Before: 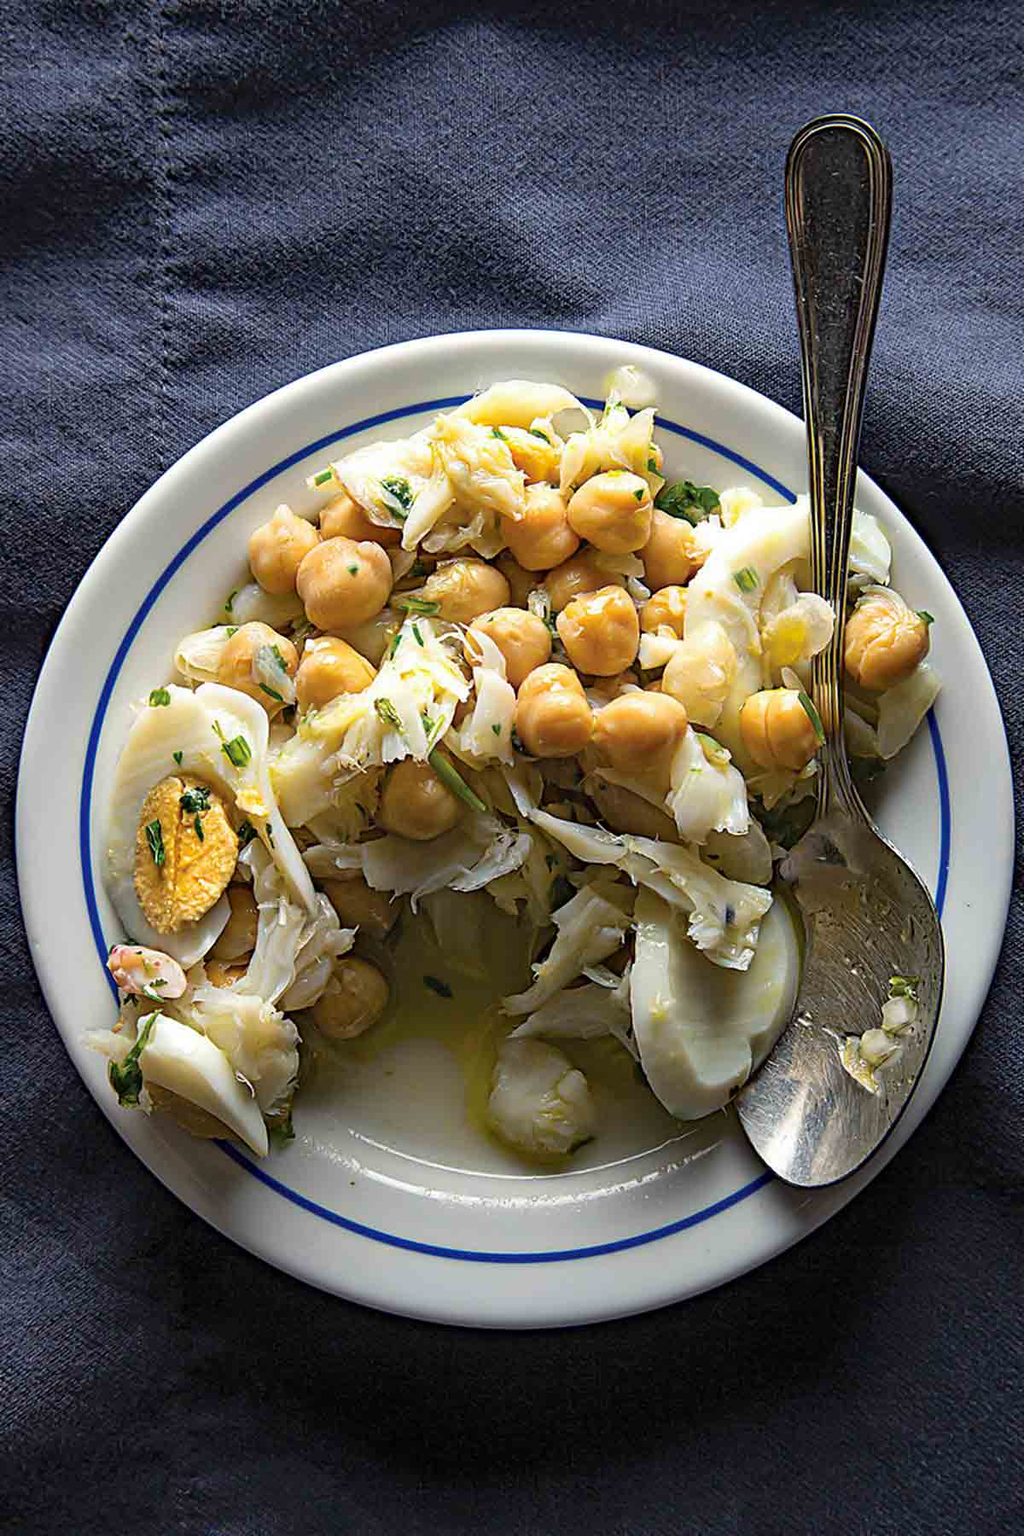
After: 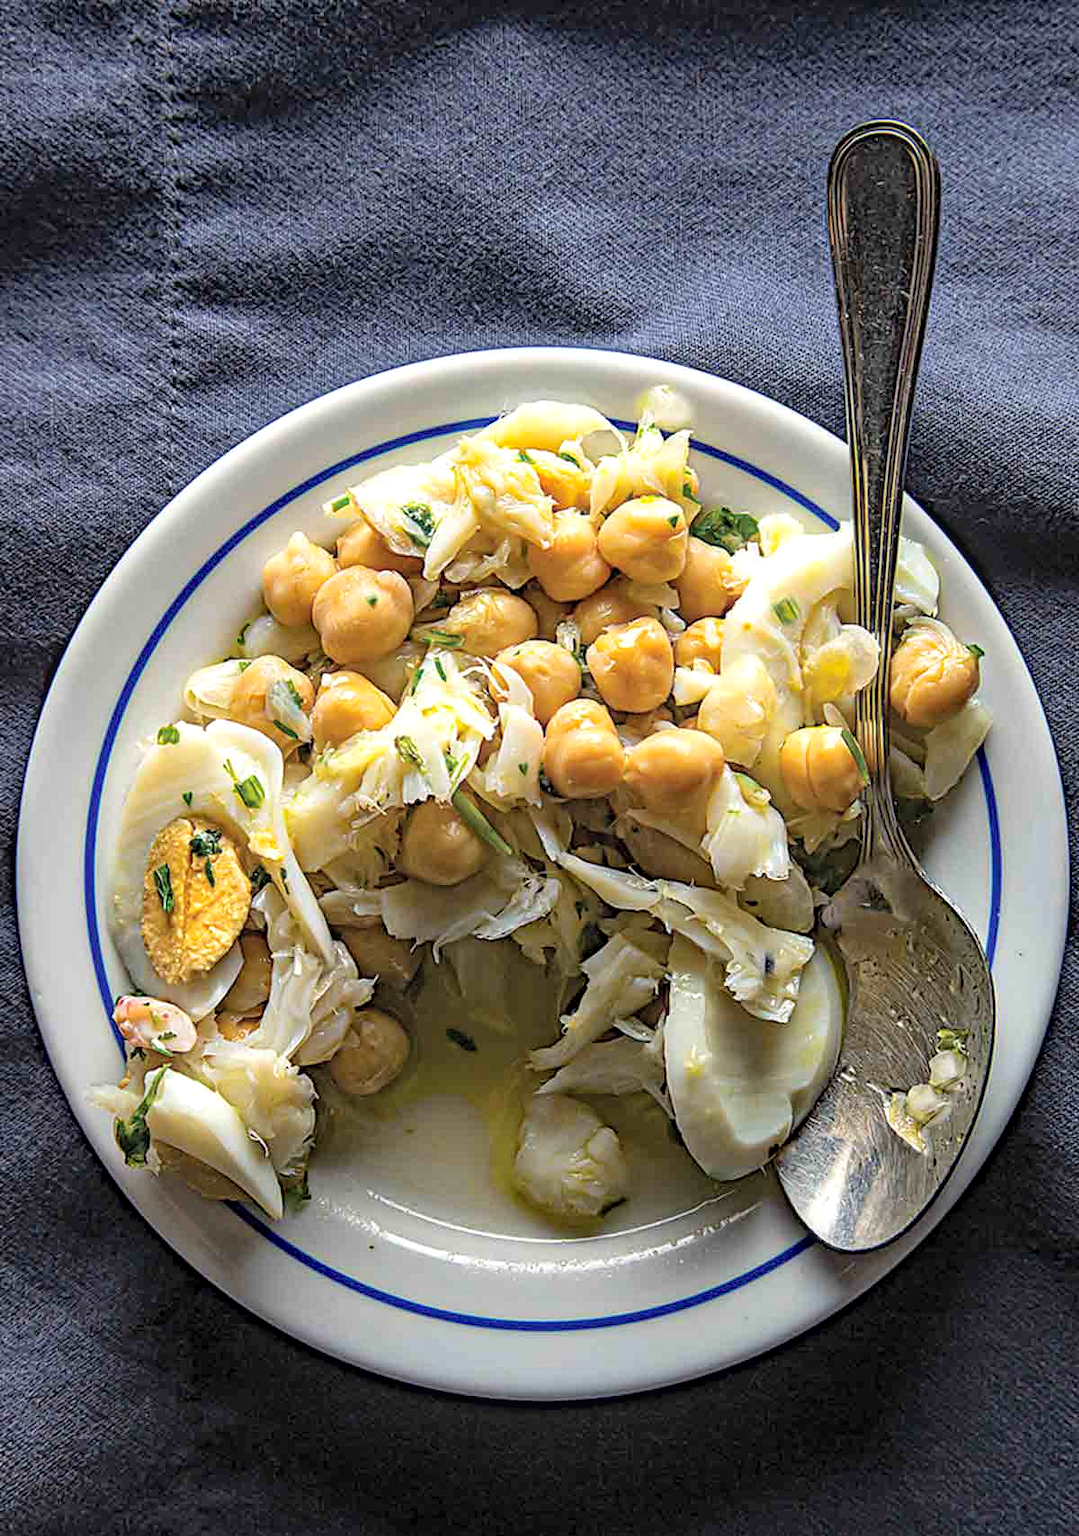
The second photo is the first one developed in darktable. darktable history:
crop and rotate: top 0.003%, bottom 5.086%
local contrast: detail 130%
contrast brightness saturation: brightness 0.154
haze removal: compatibility mode true, adaptive false
